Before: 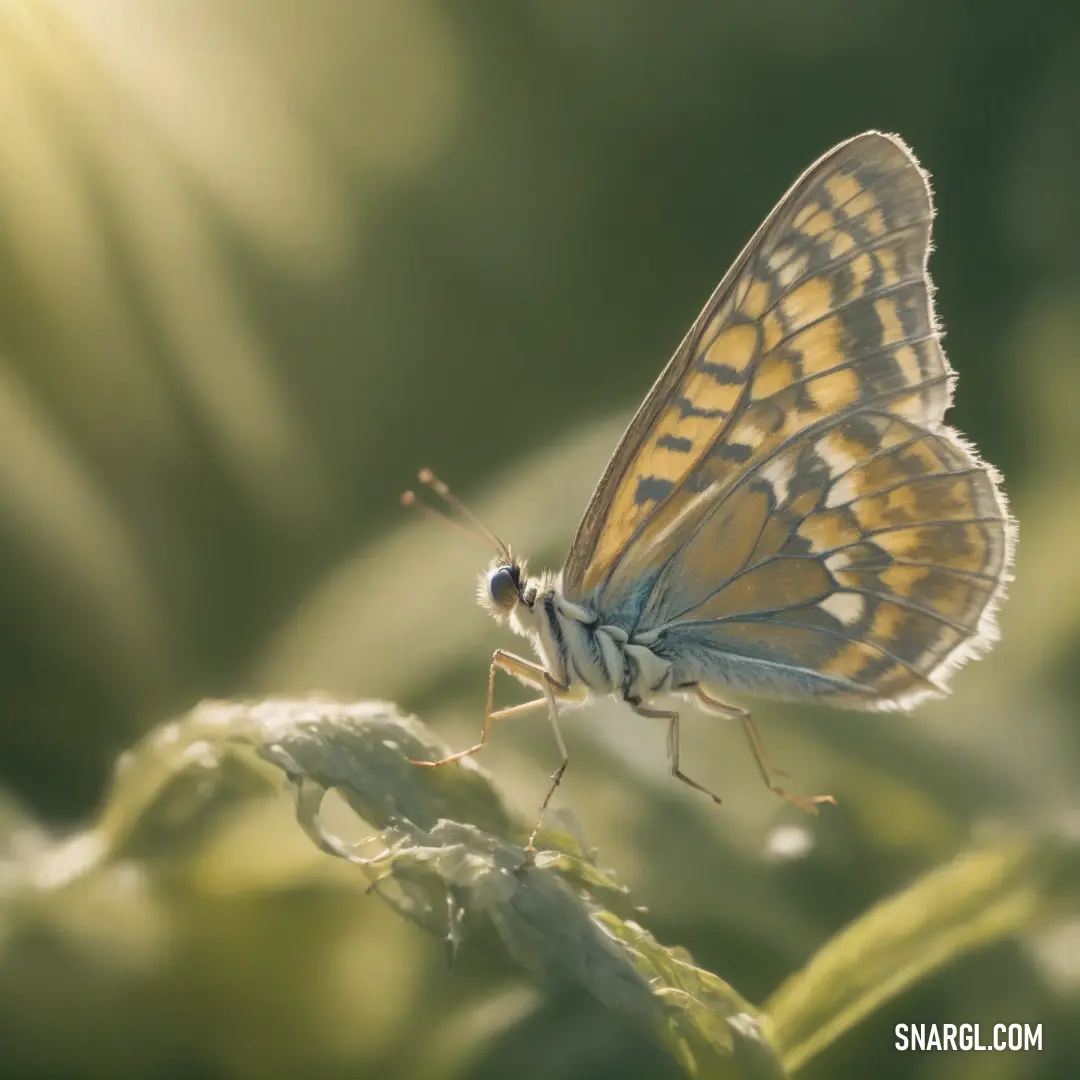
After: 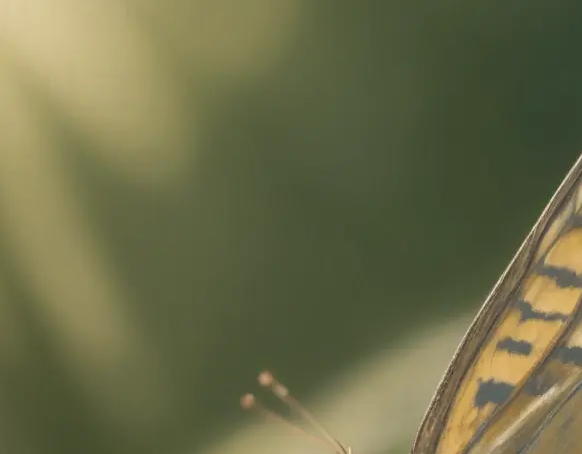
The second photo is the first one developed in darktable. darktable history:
crop: left 14.854%, top 9.058%, right 31.206%, bottom 48.821%
